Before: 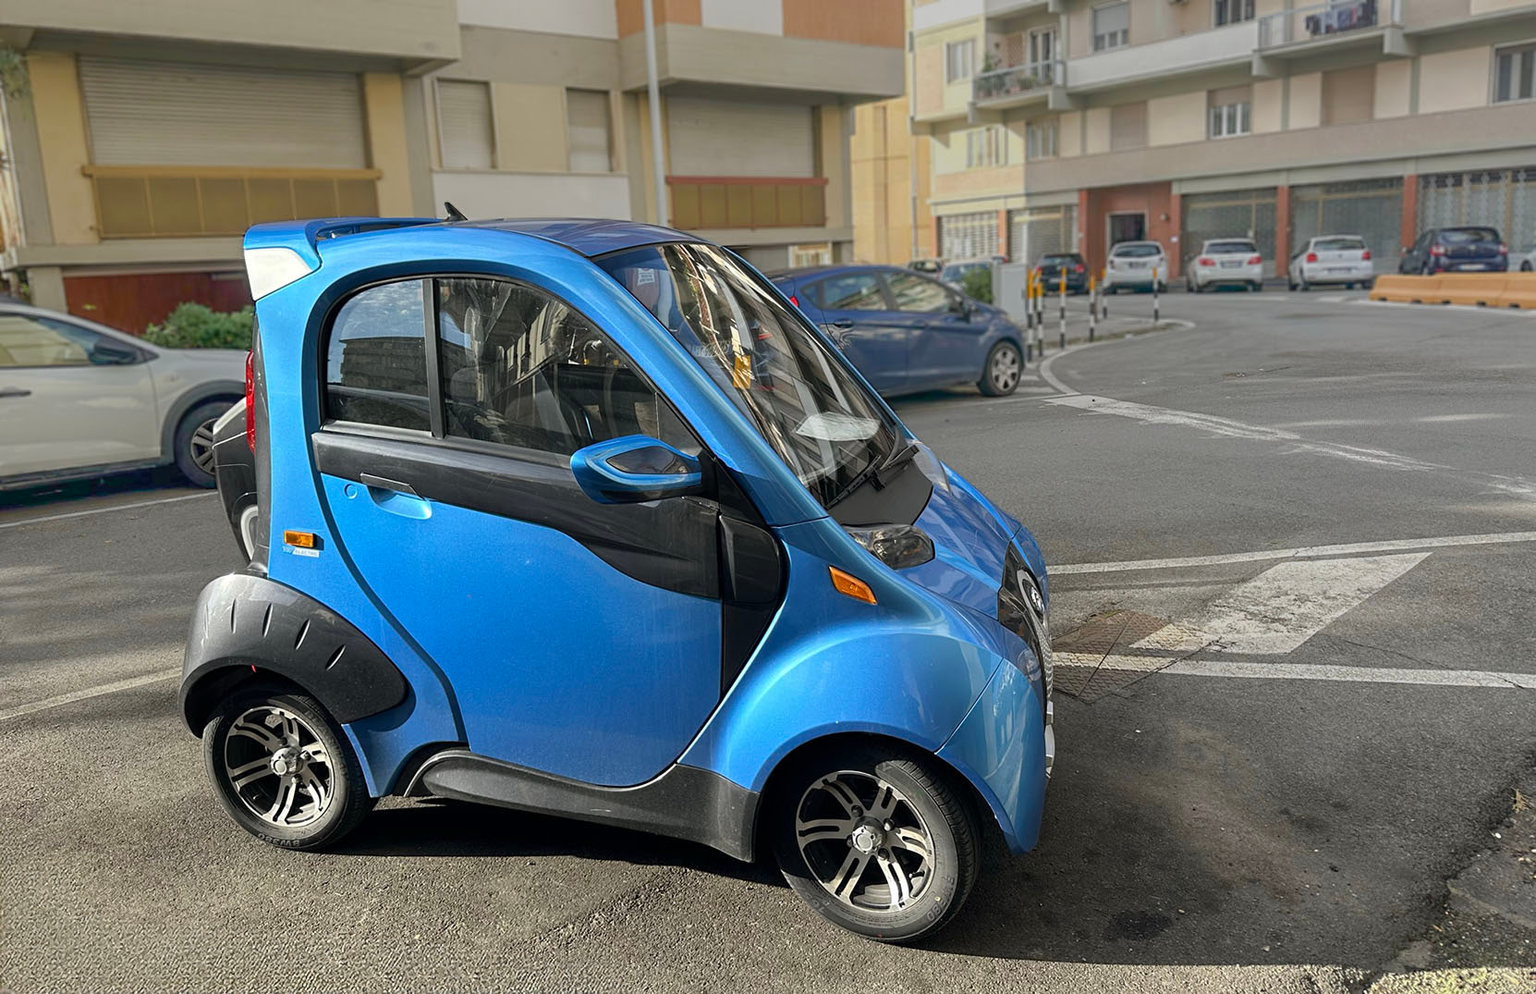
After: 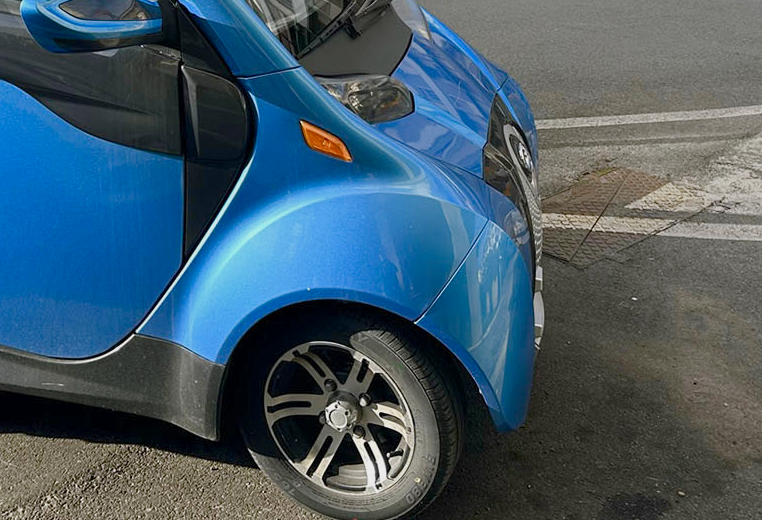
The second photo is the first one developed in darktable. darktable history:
crop: left 35.976%, top 45.819%, right 18.162%, bottom 5.807%
color balance rgb: shadows lift › chroma 1%, shadows lift › hue 113°, highlights gain › chroma 0.2%, highlights gain › hue 333°, perceptual saturation grading › global saturation 20%, perceptual saturation grading › highlights -50%, perceptual saturation grading › shadows 25%, contrast -10%
